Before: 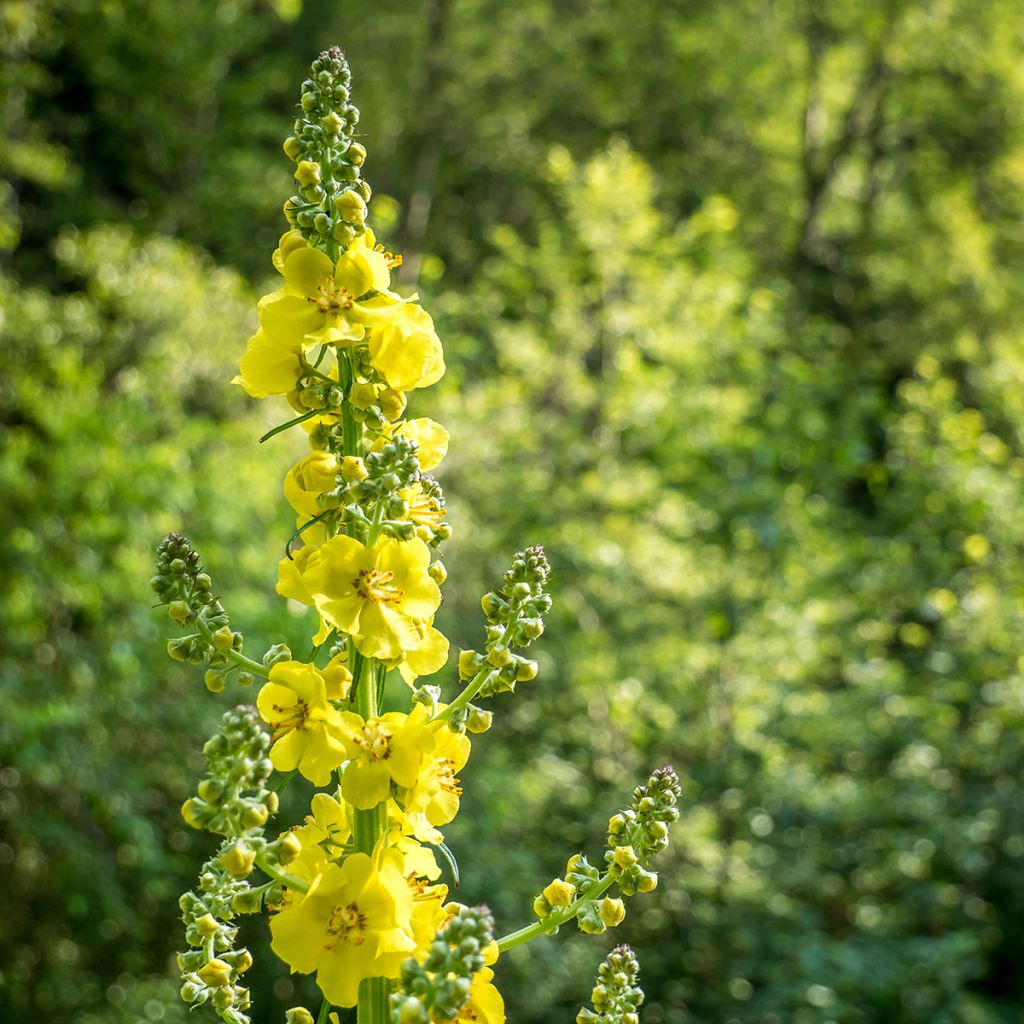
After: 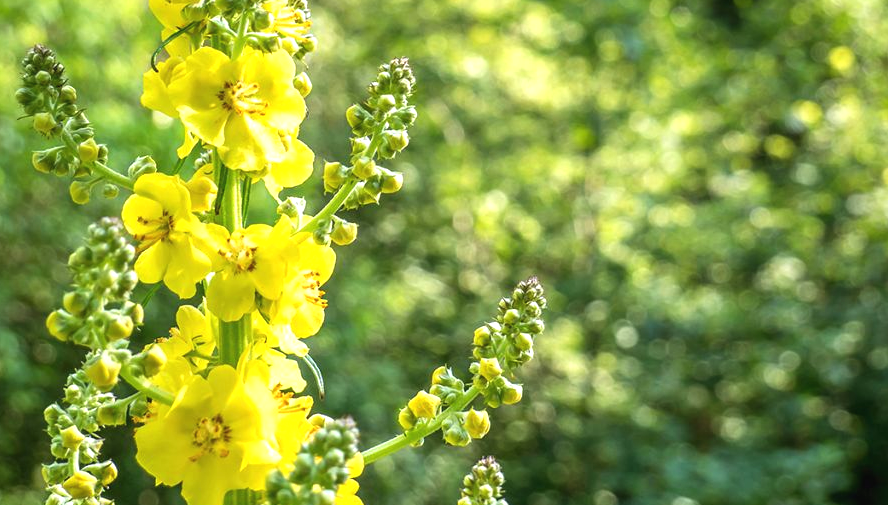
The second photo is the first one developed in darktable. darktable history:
exposure: black level correction -0.002, exposure 0.531 EV, compensate highlight preservation false
crop and rotate: left 13.25%, top 47.672%, bottom 2.935%
